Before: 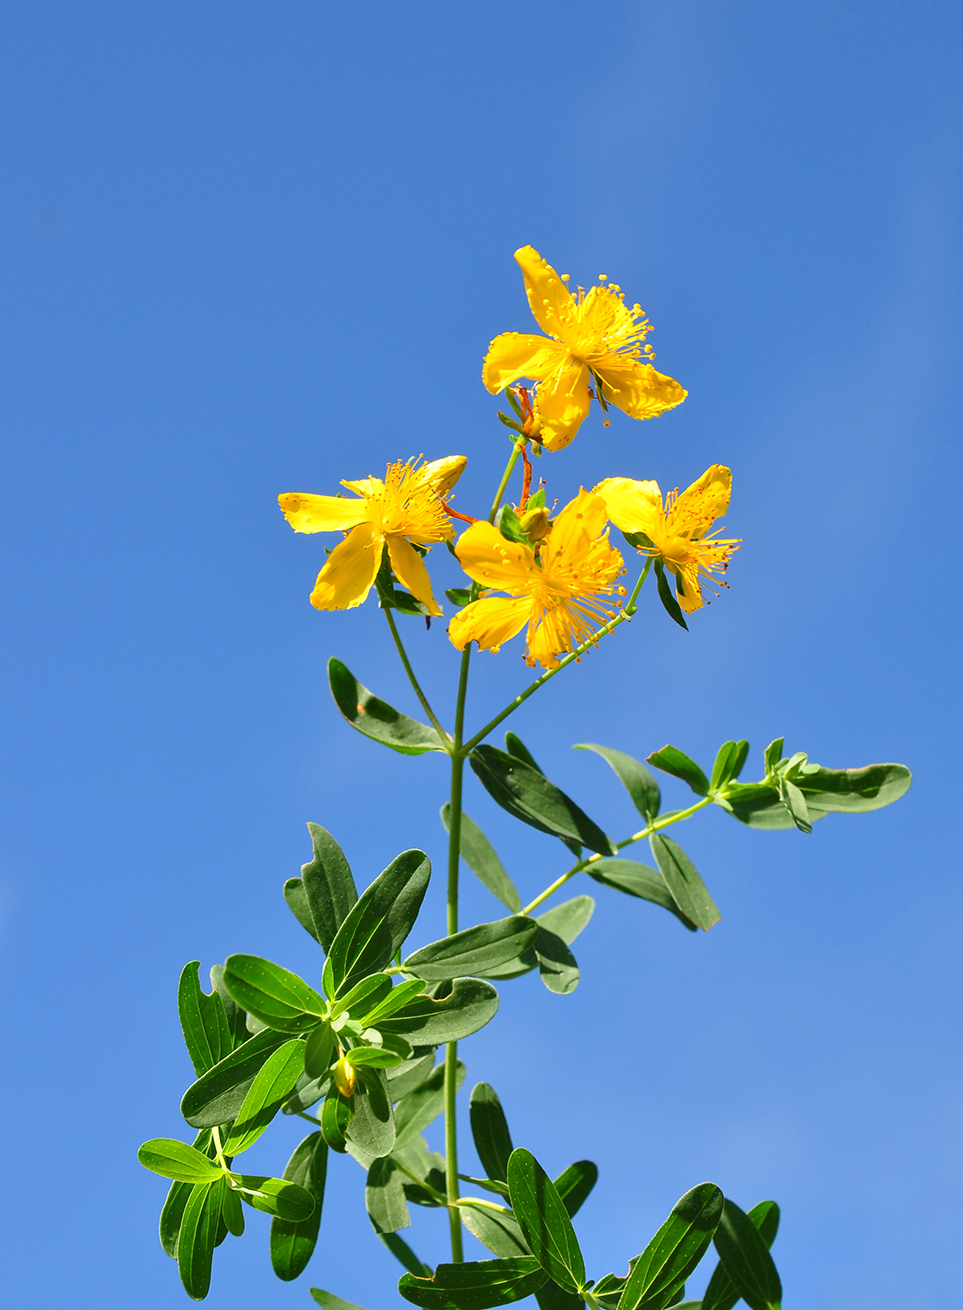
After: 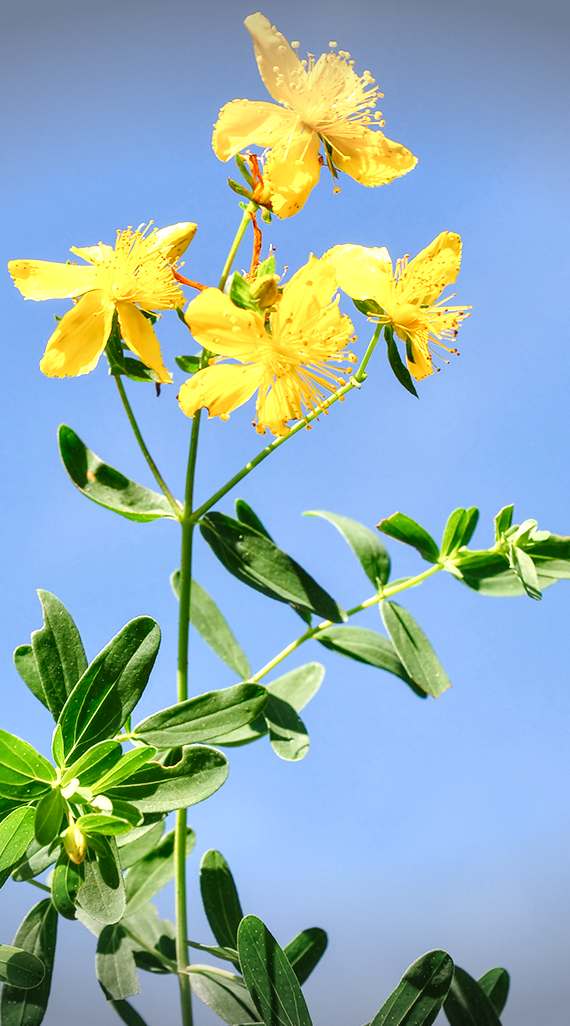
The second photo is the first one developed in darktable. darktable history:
exposure: exposure 0.404 EV, compensate exposure bias true, compensate highlight preservation false
contrast brightness saturation: saturation -0.045
vignetting: fall-off start 100.45%, brightness -0.537, saturation -0.511, width/height ratio 1.321, unbound false
local contrast: on, module defaults
crop and rotate: left 28.126%, top 17.795%, right 12.682%, bottom 3.821%
tone curve: curves: ch0 [(0, 0) (0.004, 0.001) (0.133, 0.112) (0.325, 0.362) (0.832, 0.893) (1, 1)], preserve colors none
